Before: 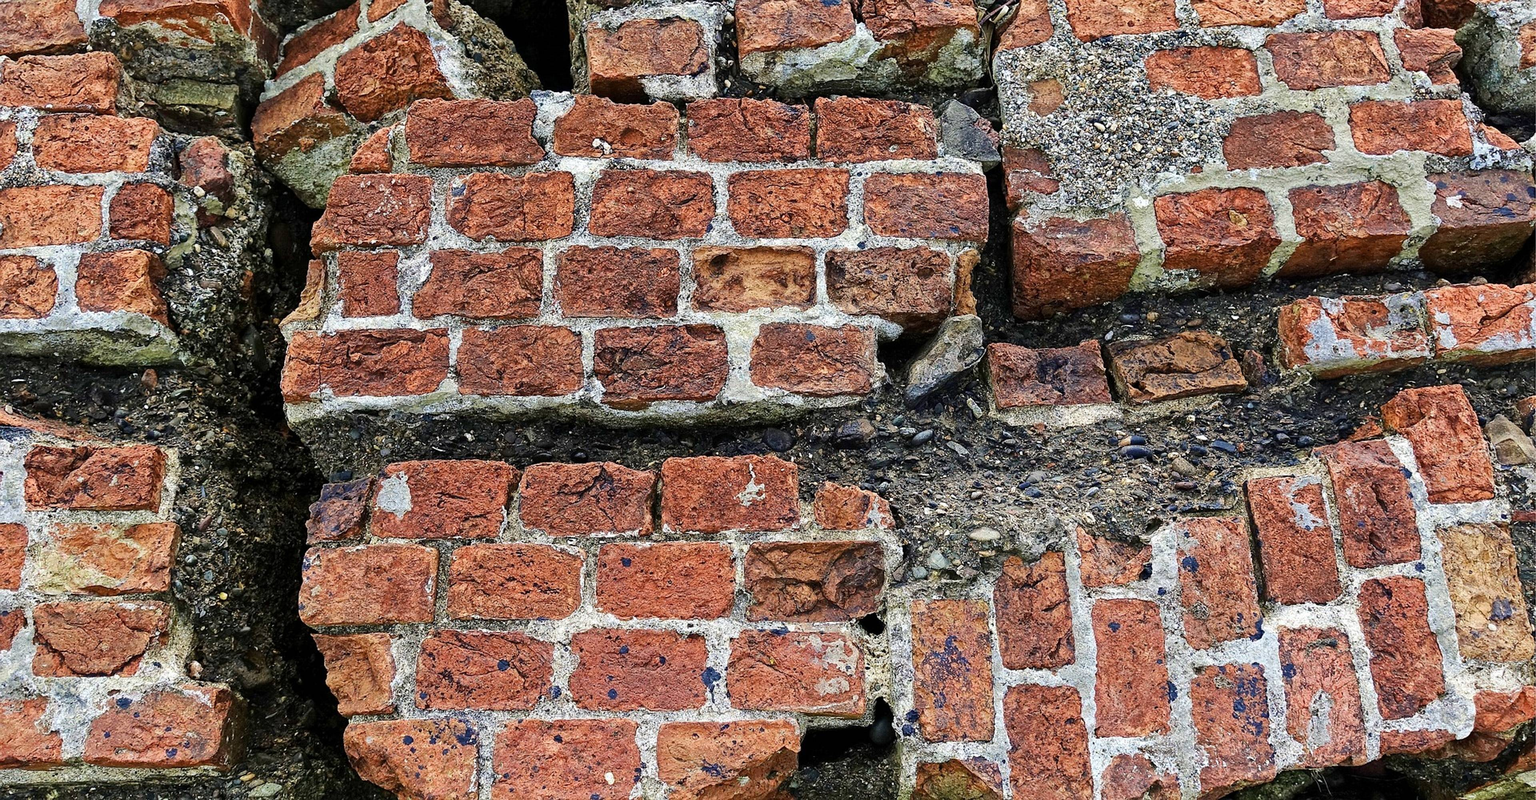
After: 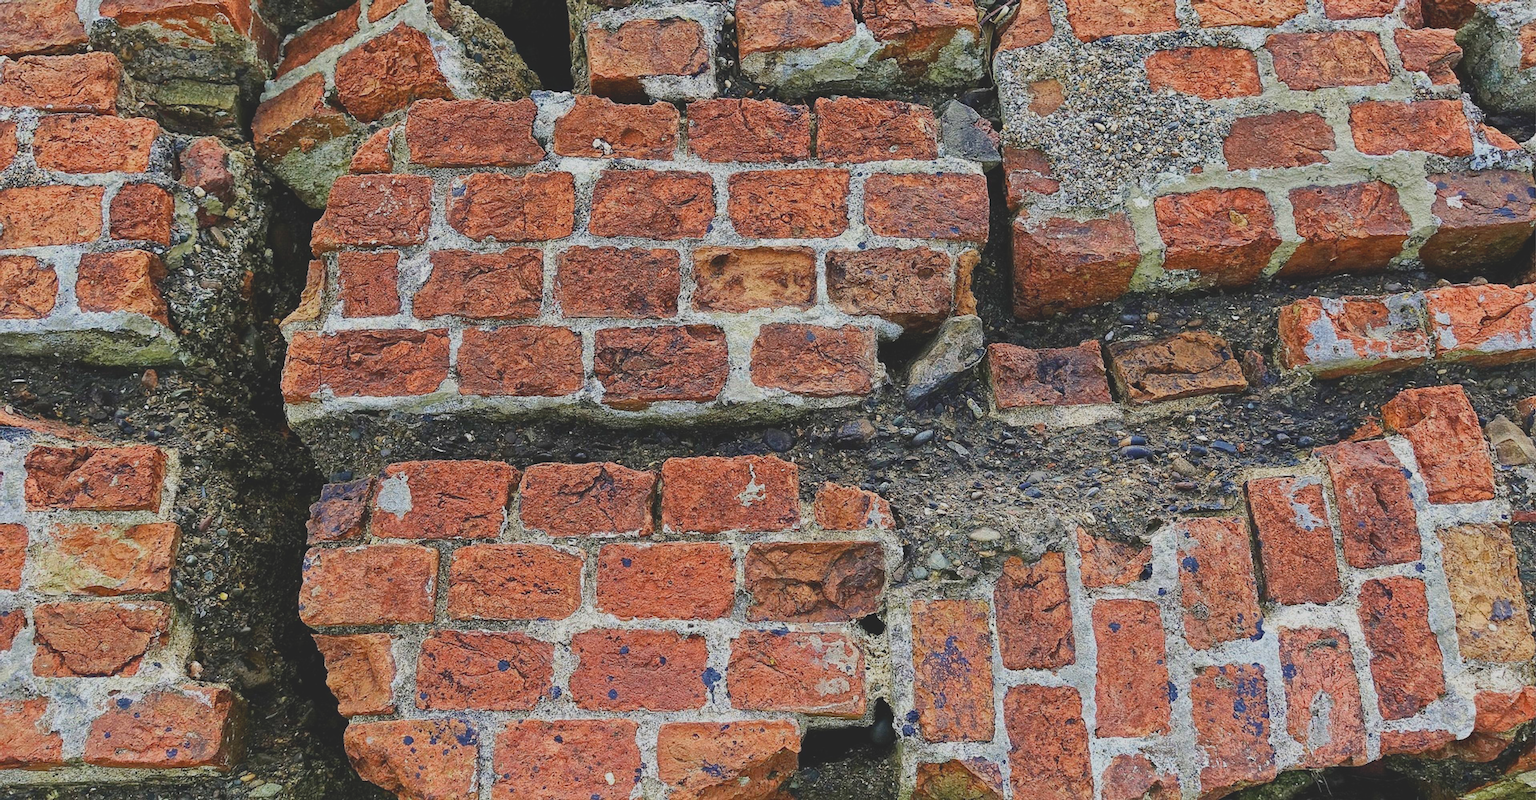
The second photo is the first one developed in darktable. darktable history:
contrast brightness saturation: contrast -0.29
